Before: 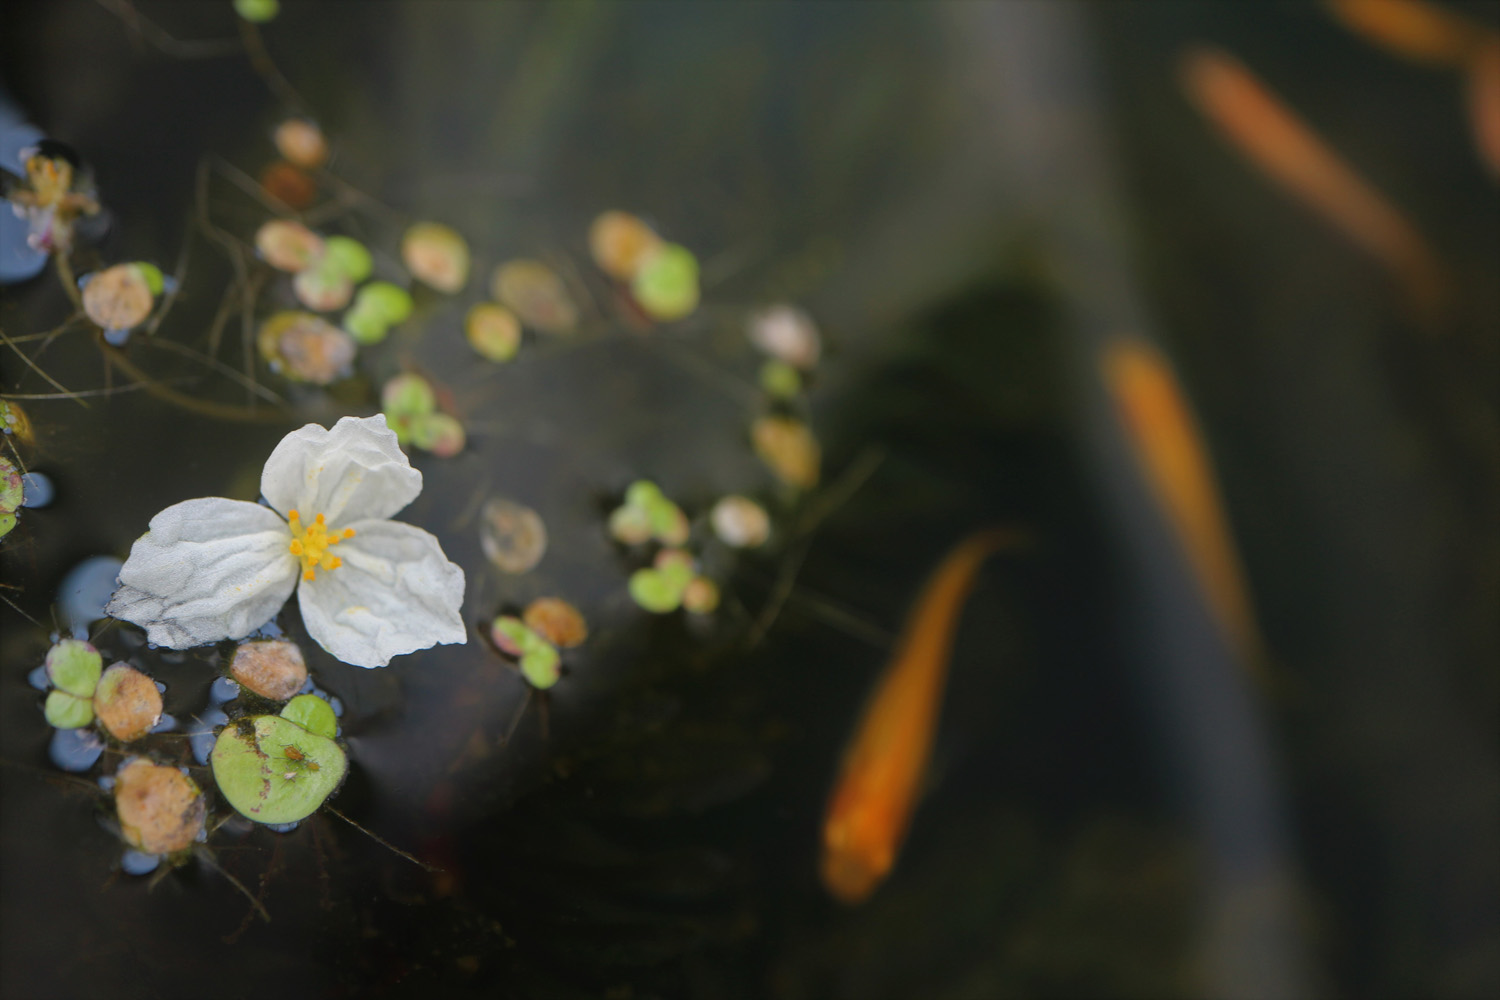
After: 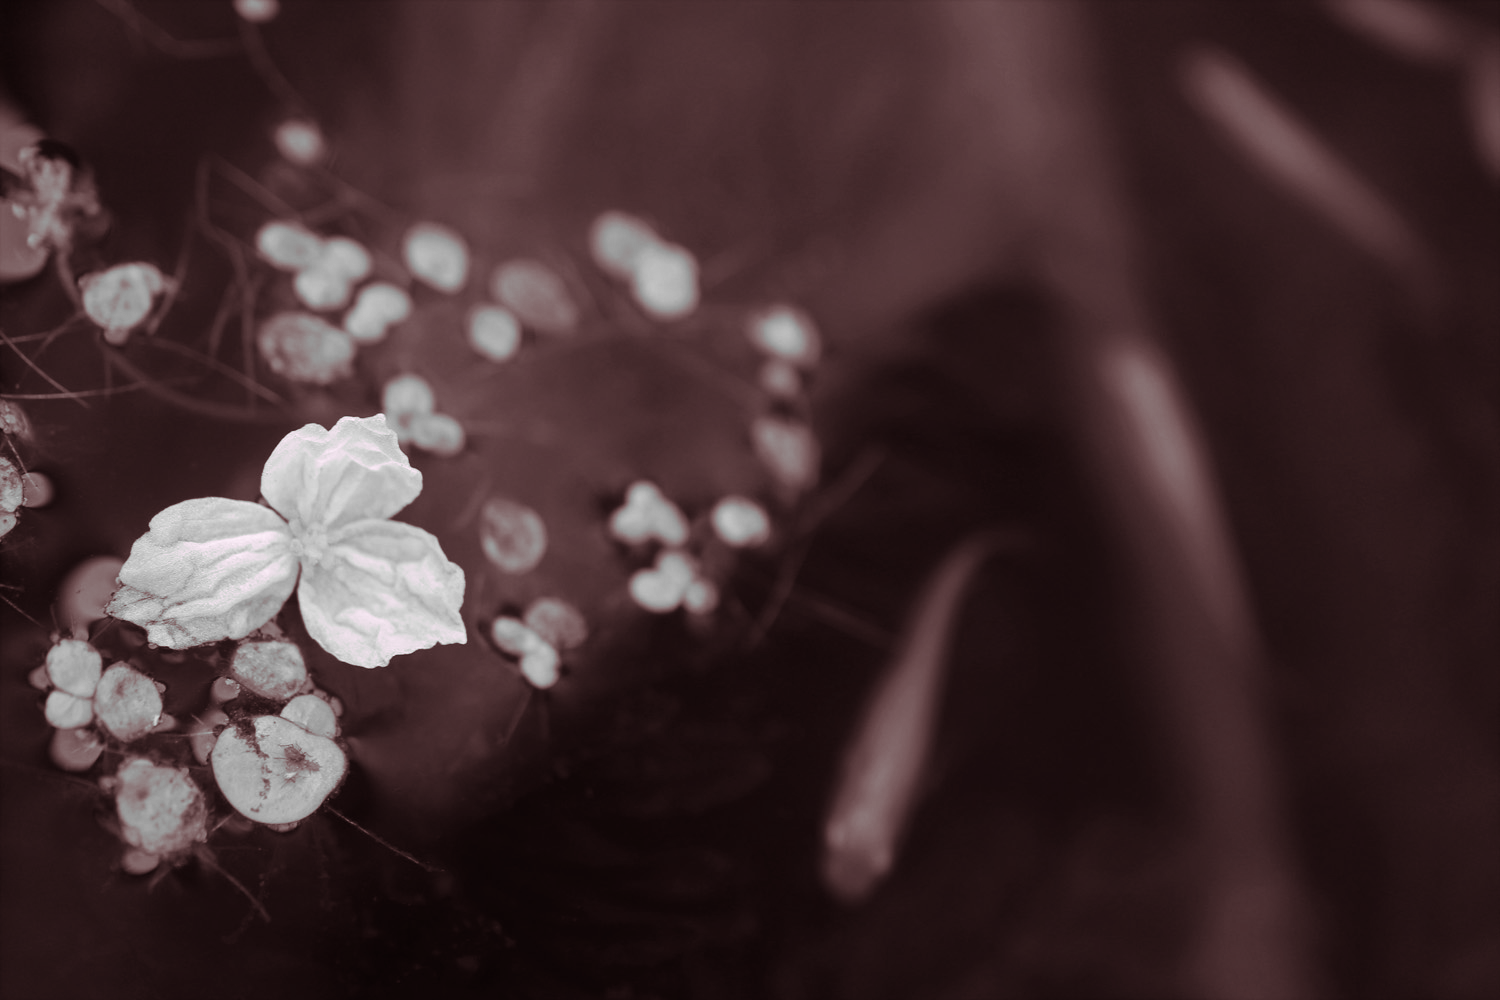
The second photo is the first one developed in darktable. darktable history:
tone equalizer: -8 EV -0.417 EV, -7 EV -0.389 EV, -6 EV -0.333 EV, -5 EV -0.222 EV, -3 EV 0.222 EV, -2 EV 0.333 EV, -1 EV 0.389 EV, +0 EV 0.417 EV, edges refinement/feathering 500, mask exposure compensation -1.57 EV, preserve details no
monochrome: a 32, b 64, size 2.3
white balance: red 0.926, green 1.003, blue 1.133
split-toning: highlights › hue 298.8°, highlights › saturation 0.73, compress 41.76%
